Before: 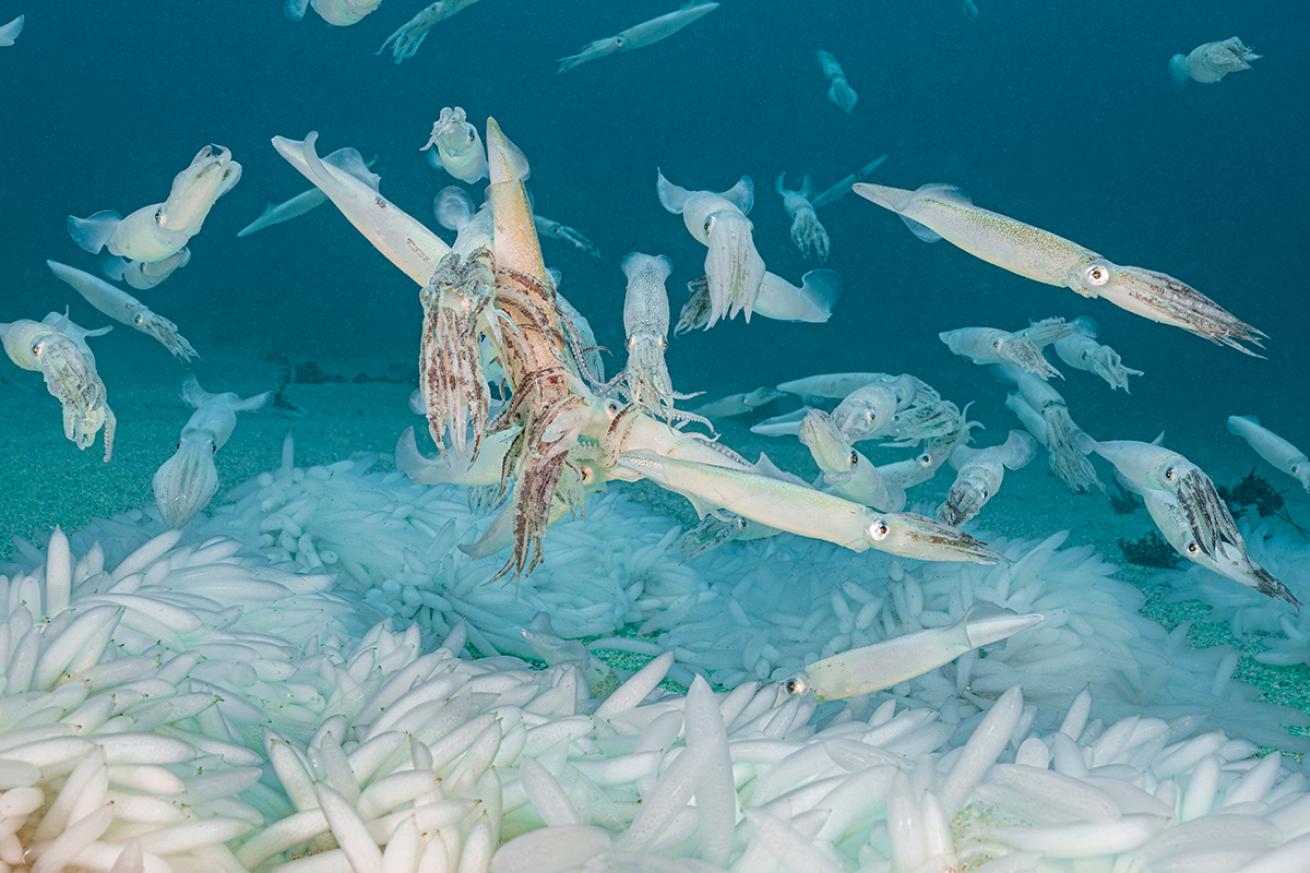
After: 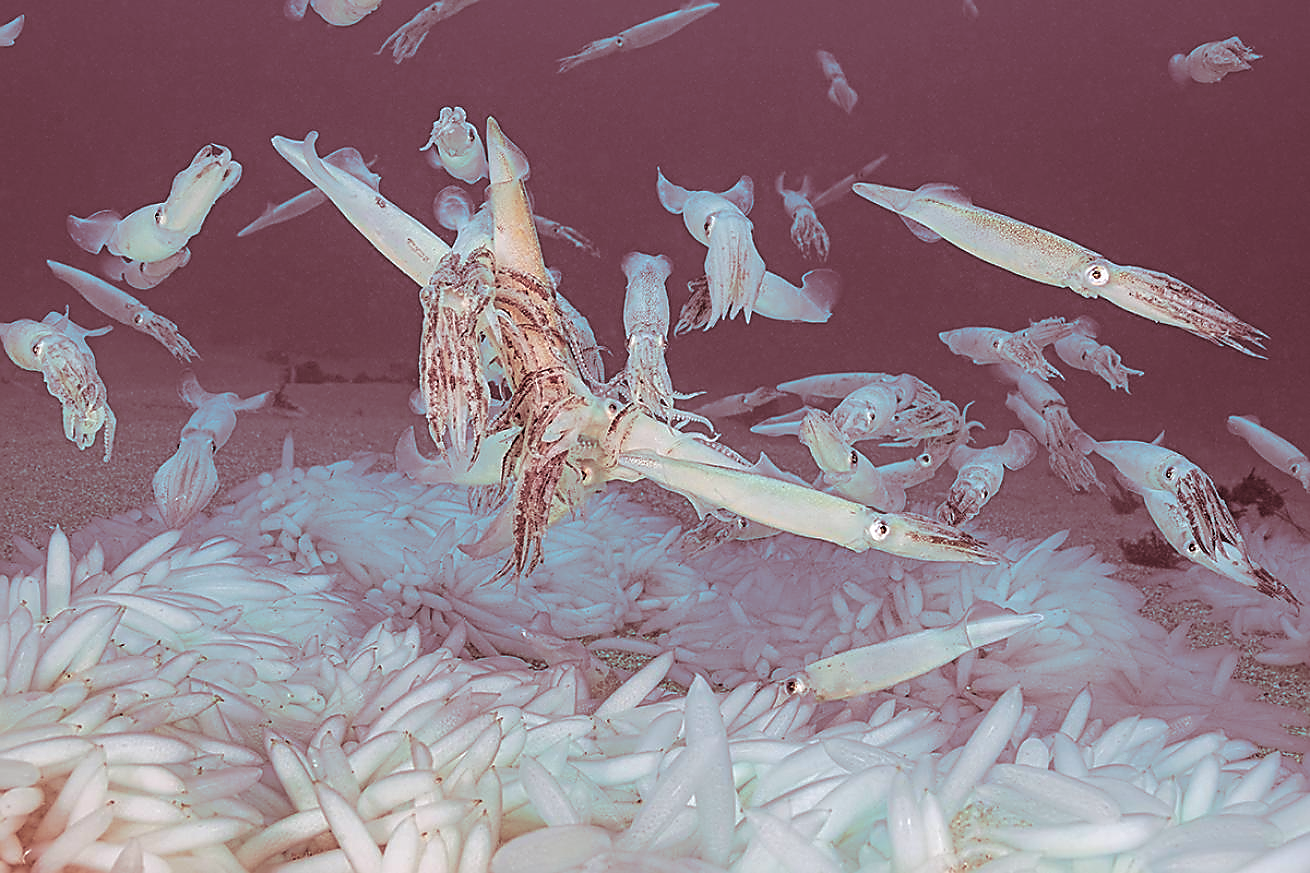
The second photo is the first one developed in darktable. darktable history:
color balance: lift [1, 0.998, 1.001, 1.002], gamma [1, 1.02, 1, 0.98], gain [1, 1.02, 1.003, 0.98]
sharpen: radius 1.4, amount 1.25, threshold 0.7
split-toning: highlights › saturation 0, balance -61.83
shadows and highlights: shadows 10, white point adjustment 1, highlights -40
white balance: red 0.98, blue 1.034
